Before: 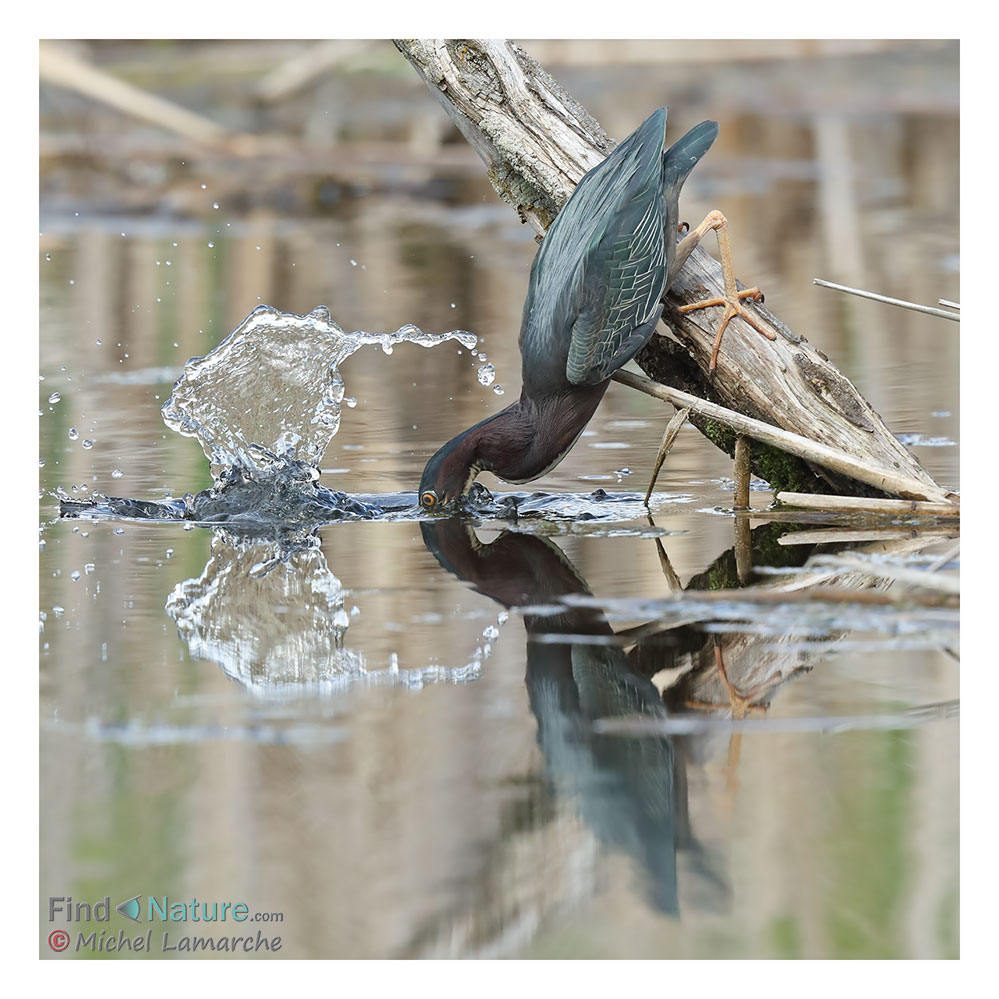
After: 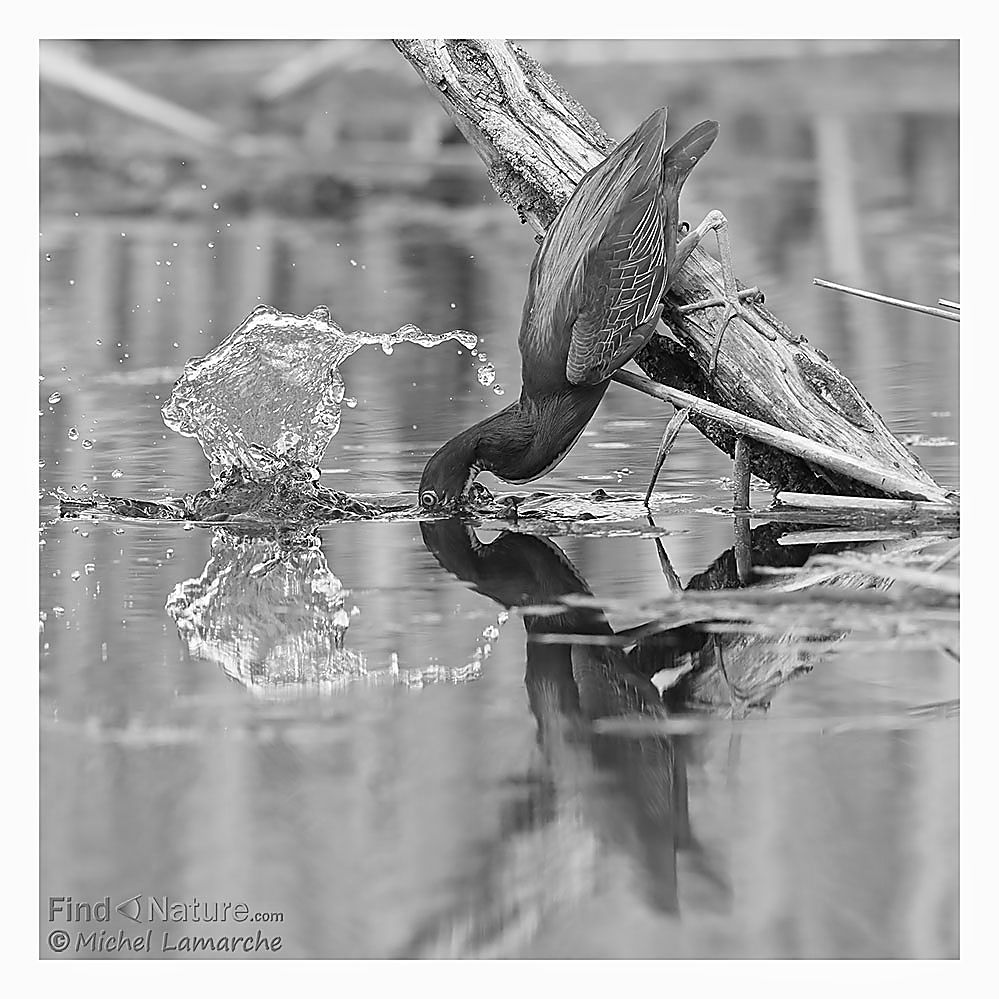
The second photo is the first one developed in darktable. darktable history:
monochrome: a -6.99, b 35.61, size 1.4
sharpen: radius 1.4, amount 1.25, threshold 0.7
